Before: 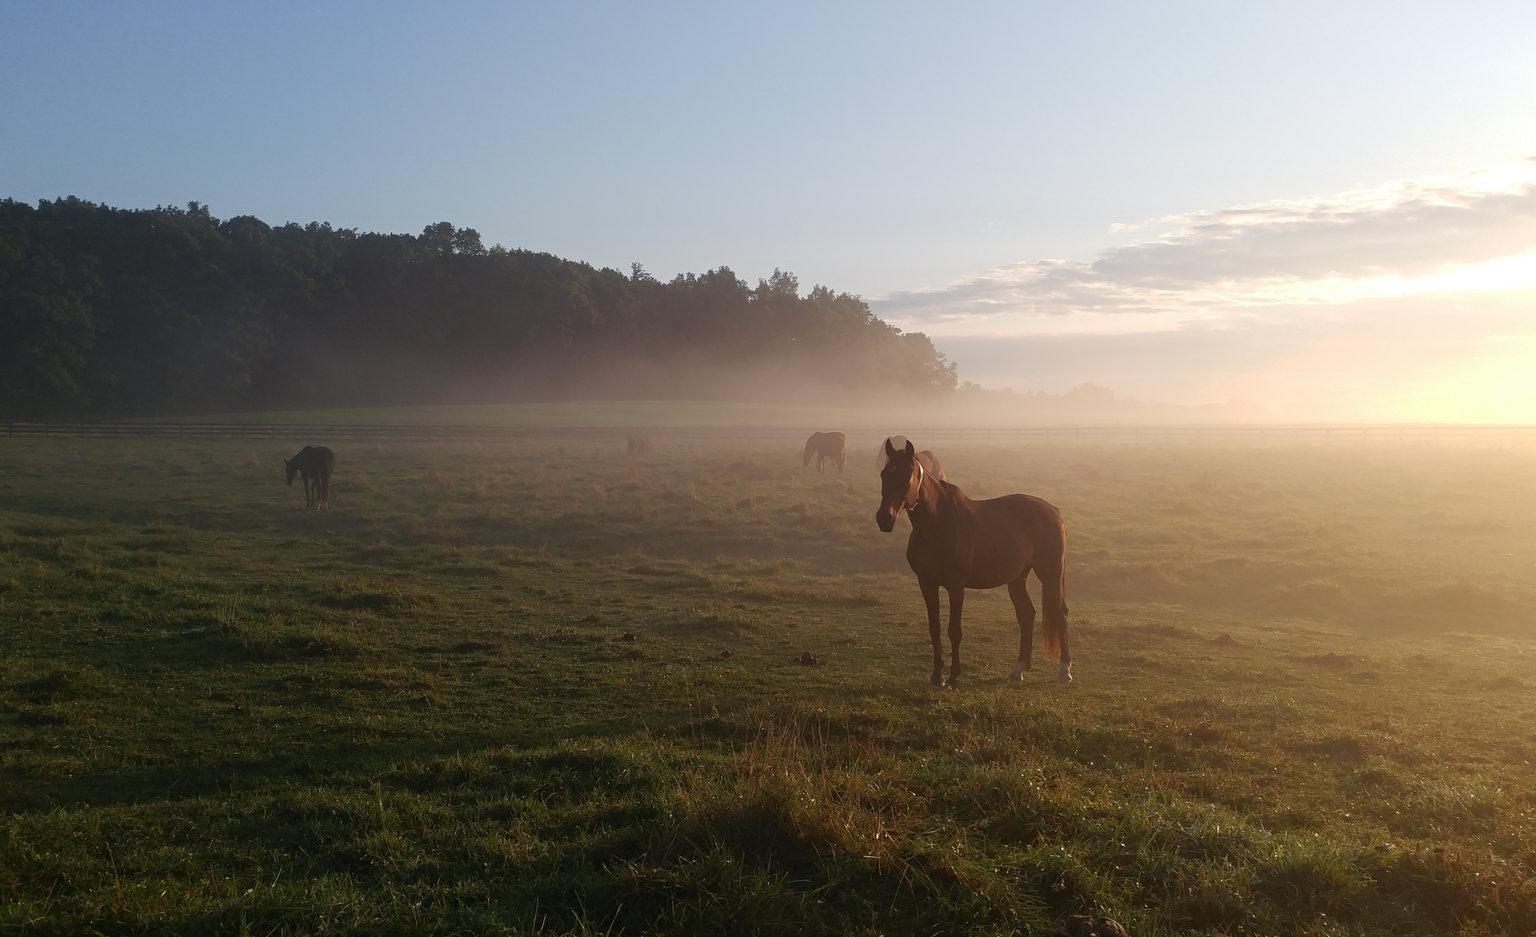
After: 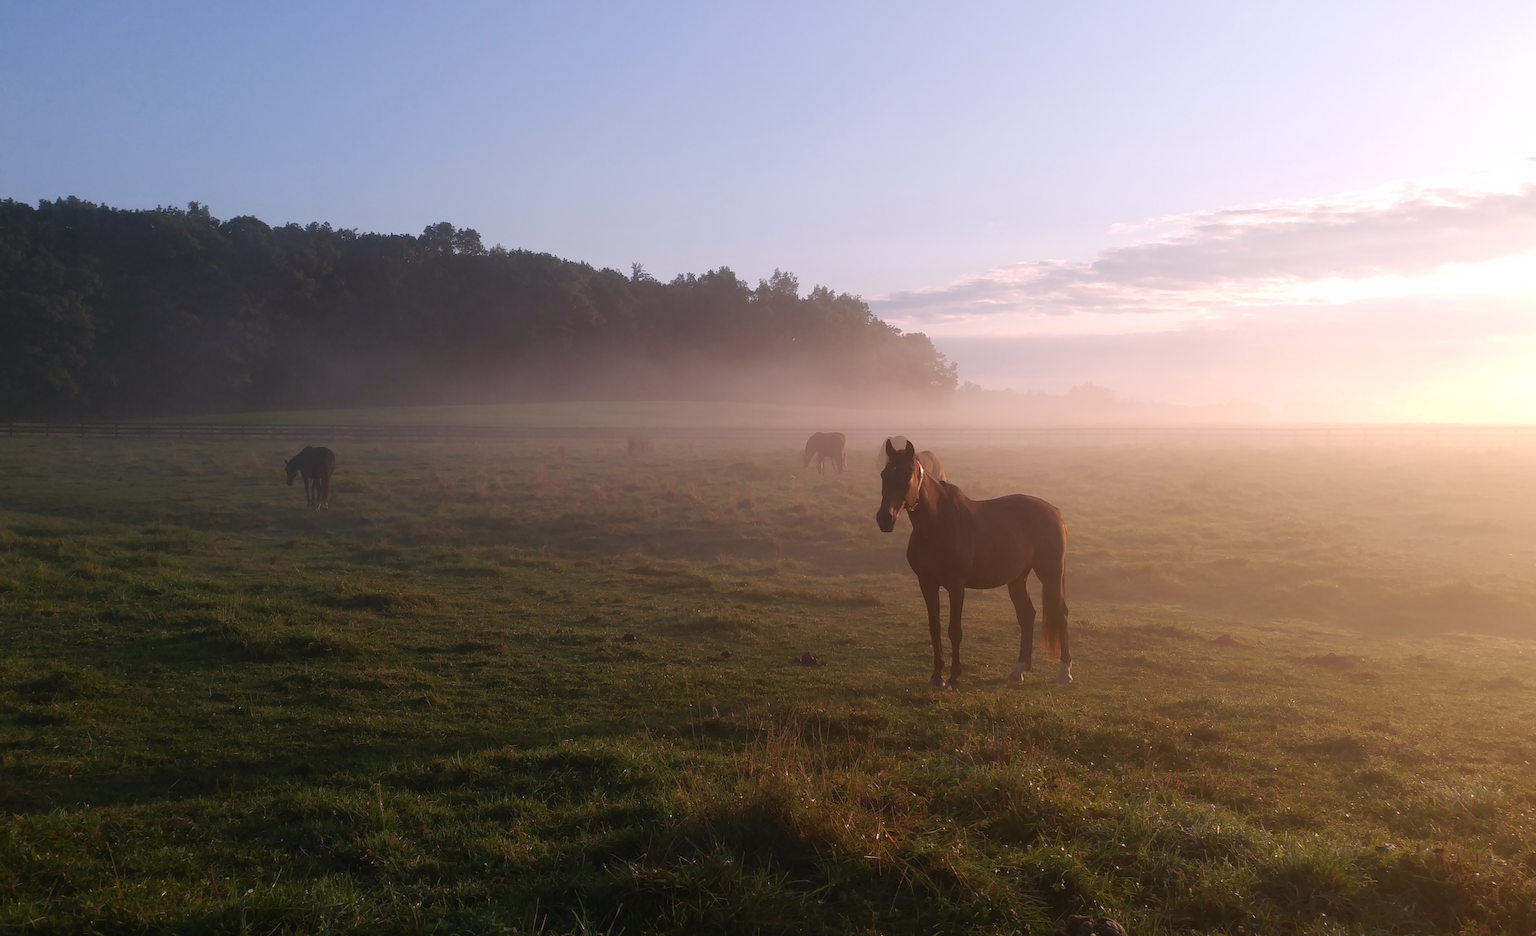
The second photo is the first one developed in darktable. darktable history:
contrast equalizer: octaves 7, y [[0.502, 0.505, 0.512, 0.529, 0.564, 0.588], [0.5 ×6], [0.502, 0.505, 0.512, 0.529, 0.564, 0.588], [0, 0.001, 0.001, 0.004, 0.008, 0.011], [0, 0.001, 0.001, 0.004, 0.008, 0.011]], mix -1
white balance: red 1.05, blue 1.072
